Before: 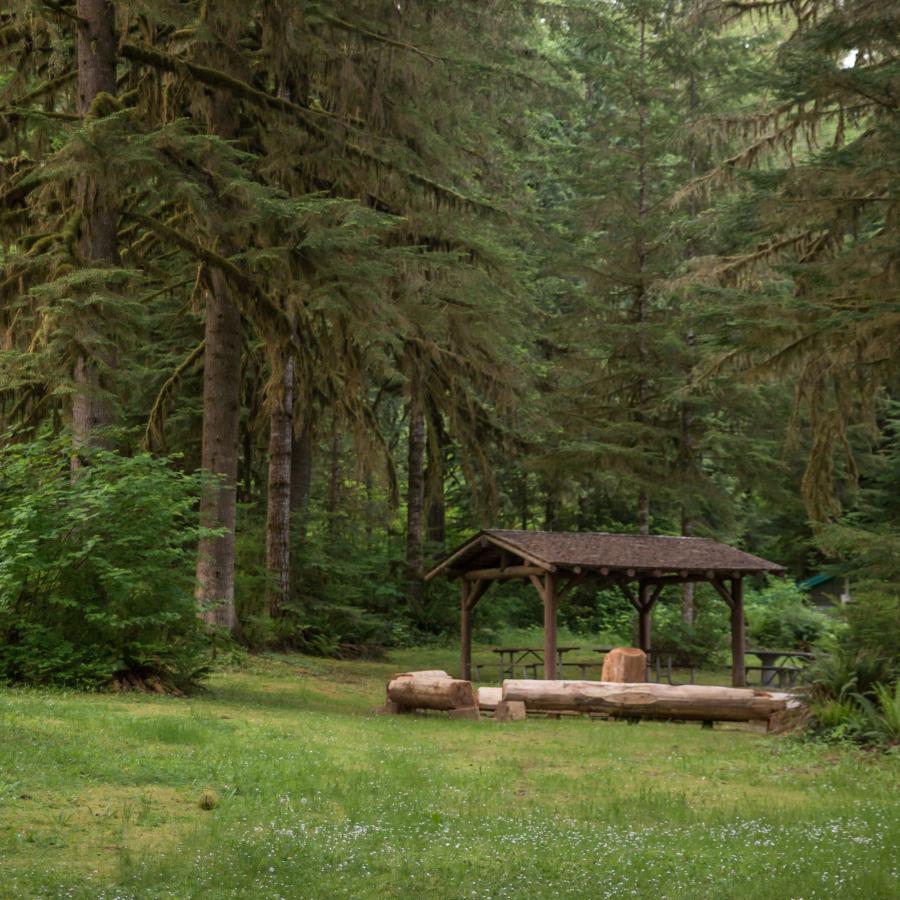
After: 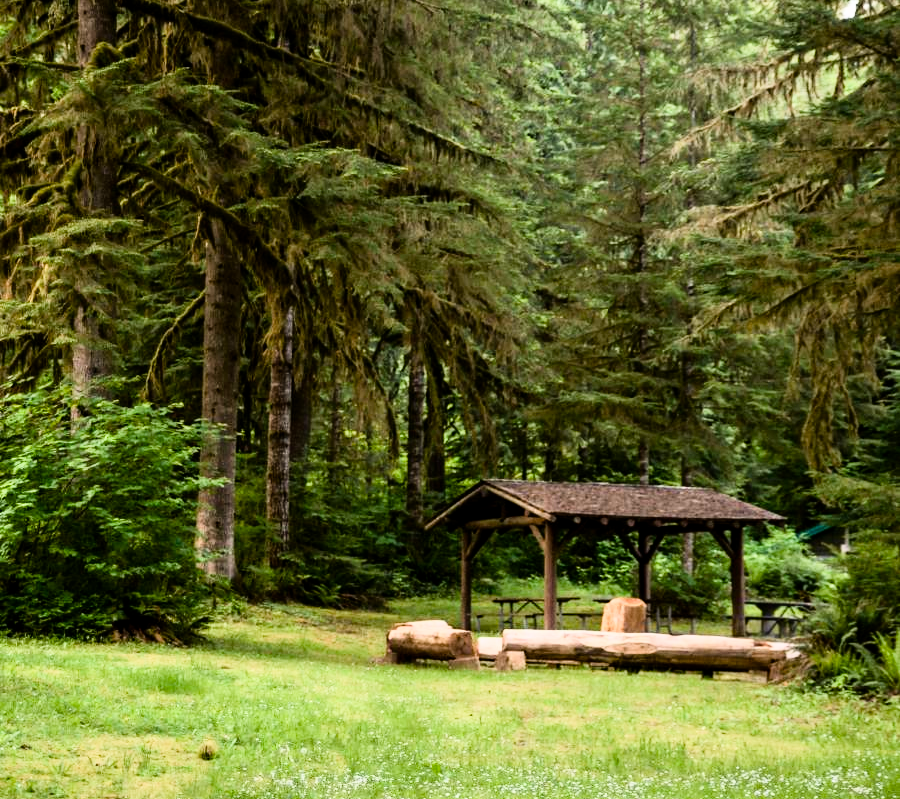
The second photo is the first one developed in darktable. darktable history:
color balance: output saturation 98.5%
exposure: black level correction 0.005, exposure 0.001 EV, compensate highlight preservation false
crop and rotate: top 5.609%, bottom 5.609%
color balance rgb: shadows lift › chroma 1%, shadows lift › hue 113°, highlights gain › chroma 0.2%, highlights gain › hue 333°, perceptual saturation grading › global saturation 20%, perceptual saturation grading › highlights -50%, perceptual saturation grading › shadows 25%, contrast -10%
rgb curve: curves: ch0 [(0, 0) (0.21, 0.15) (0.24, 0.21) (0.5, 0.75) (0.75, 0.96) (0.89, 0.99) (1, 1)]; ch1 [(0, 0.02) (0.21, 0.13) (0.25, 0.2) (0.5, 0.67) (0.75, 0.9) (0.89, 0.97) (1, 1)]; ch2 [(0, 0.02) (0.21, 0.13) (0.25, 0.2) (0.5, 0.67) (0.75, 0.9) (0.89, 0.97) (1, 1)], compensate middle gray true
